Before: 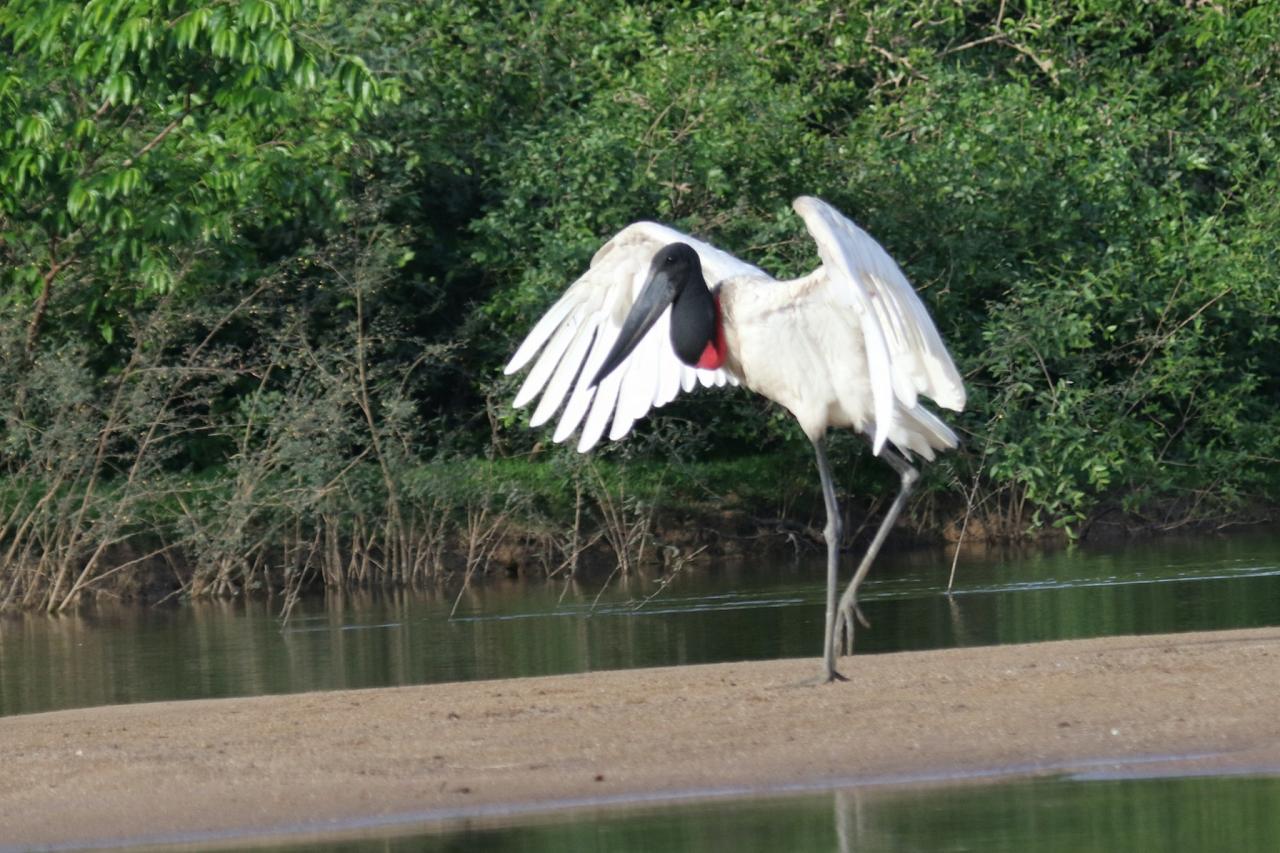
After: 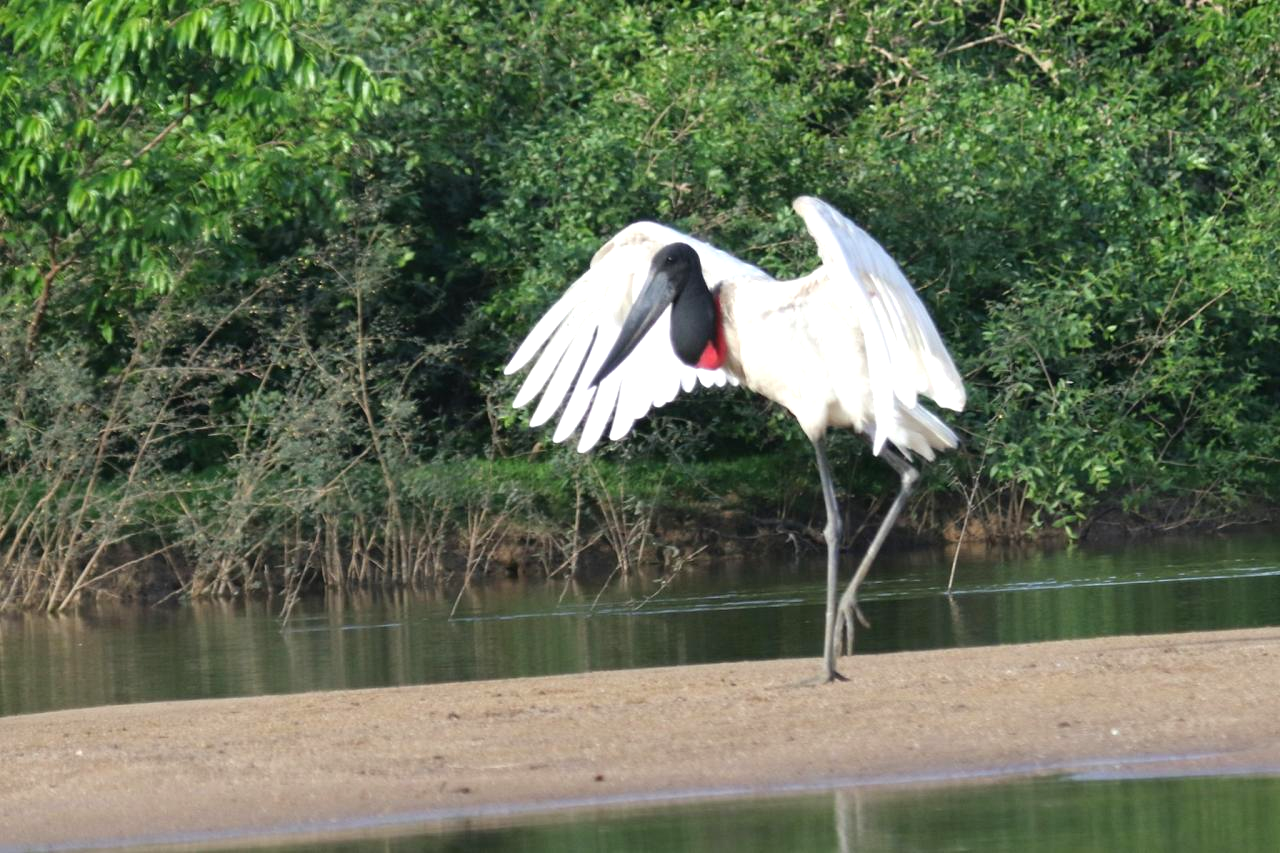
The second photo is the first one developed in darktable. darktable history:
exposure: black level correction 0, exposure 0.5 EV, compensate highlight preservation false
tone equalizer: on, module defaults
contrast brightness saturation: contrast -0.02, brightness -0.01, saturation 0.03
